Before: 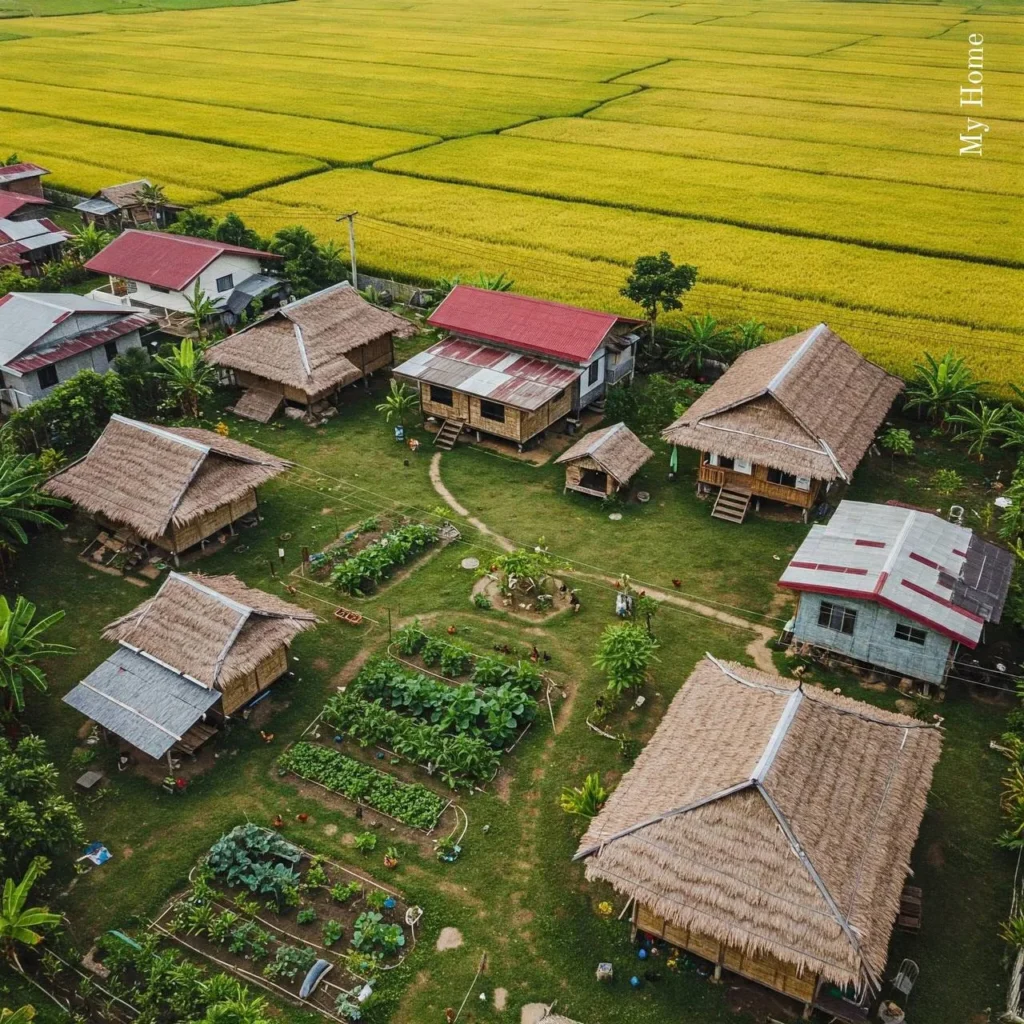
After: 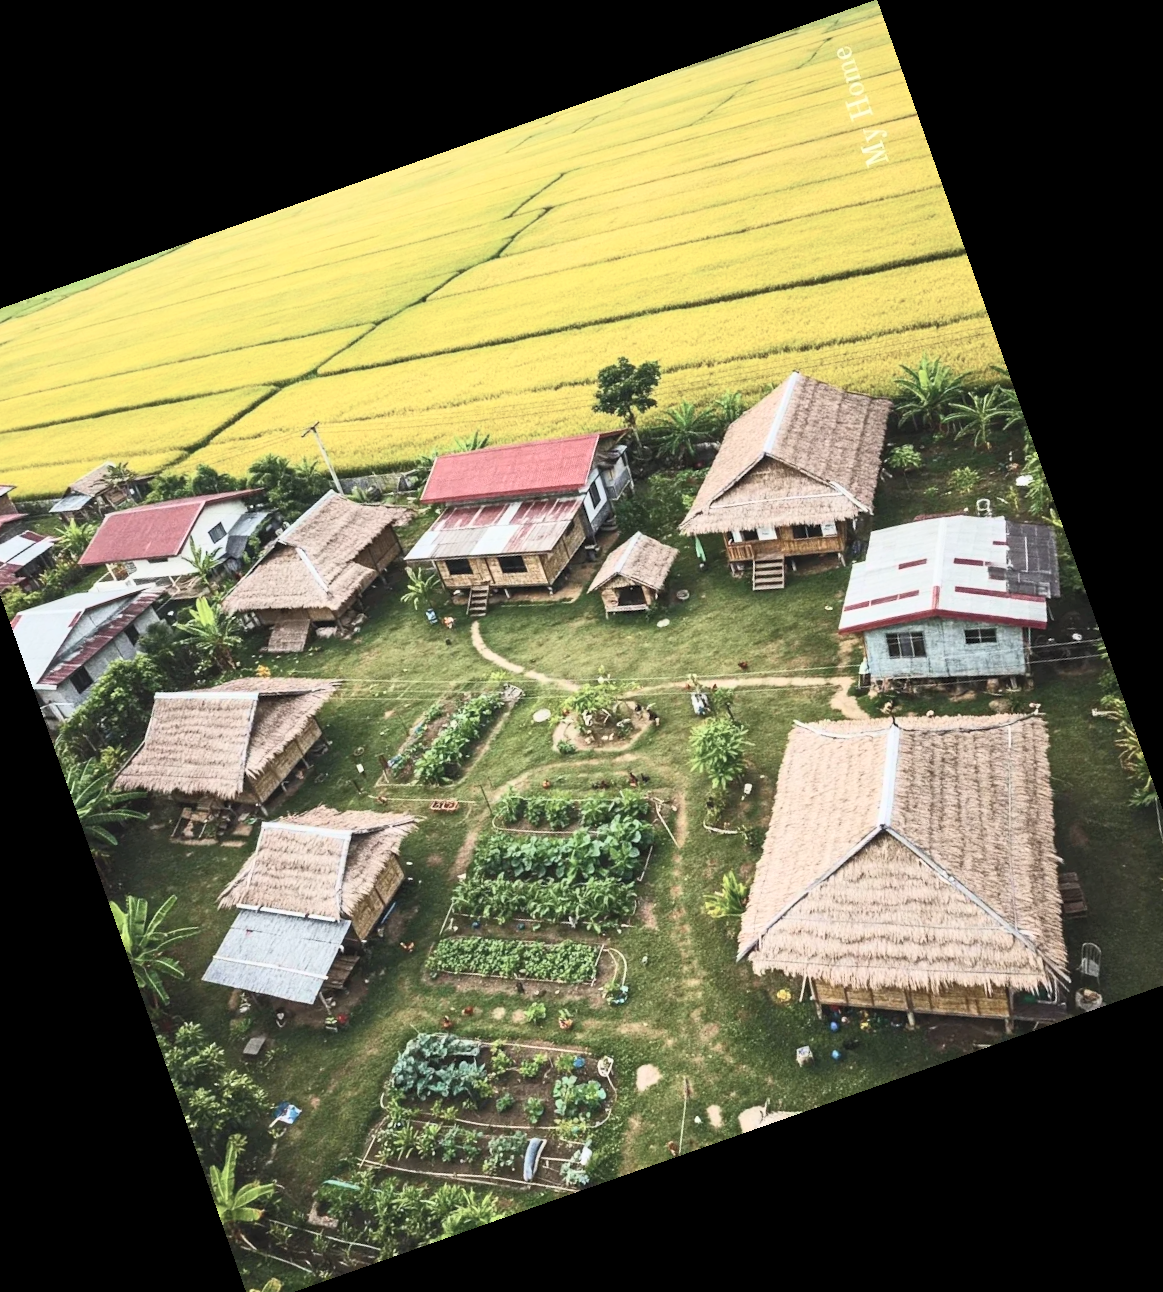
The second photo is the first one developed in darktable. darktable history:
crop and rotate: angle 19.43°, left 6.812%, right 4.125%, bottom 1.087%
contrast brightness saturation: contrast 0.43, brightness 0.56, saturation -0.19
